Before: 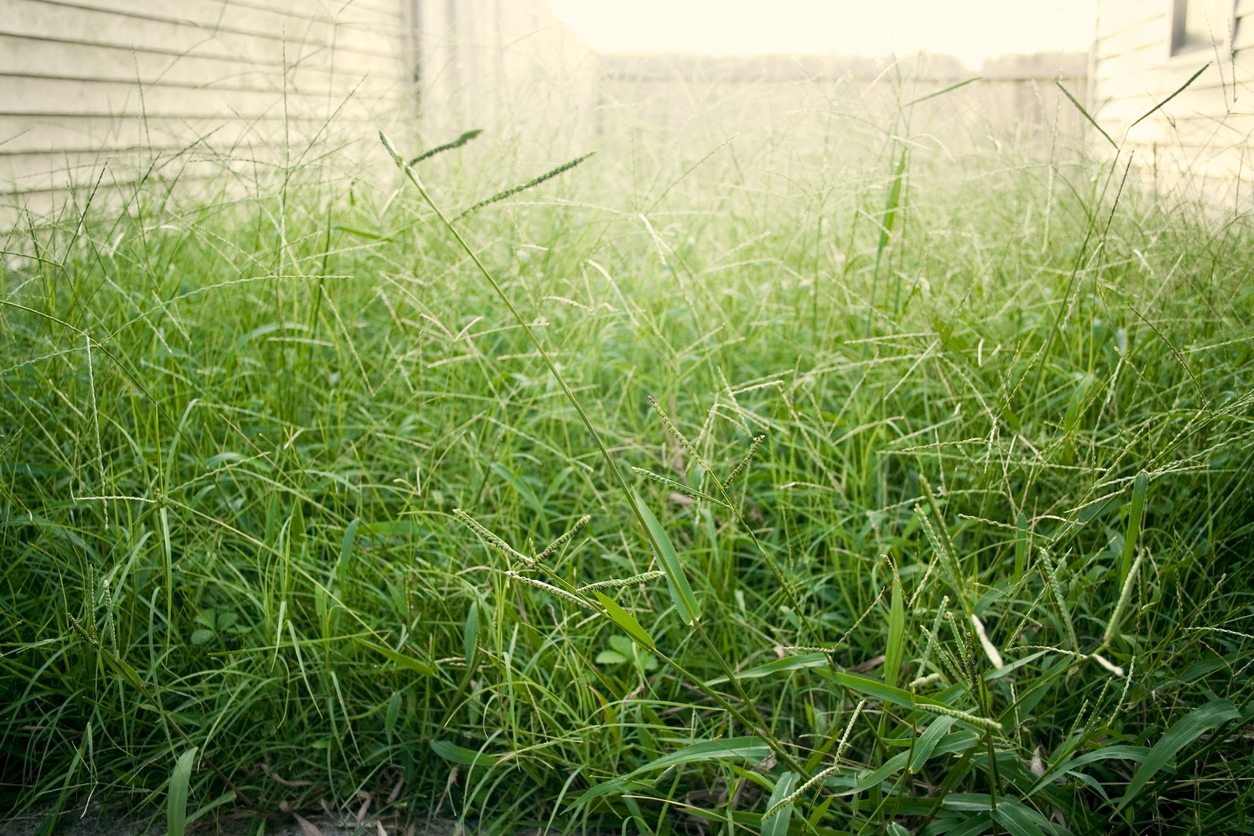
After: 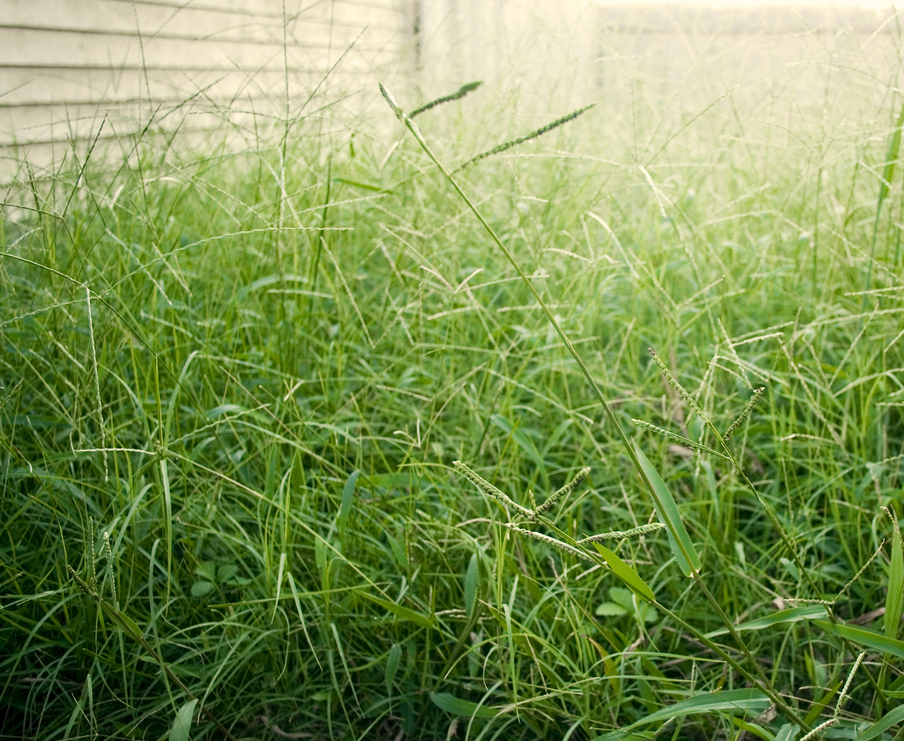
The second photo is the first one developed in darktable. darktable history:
crop: top 5.755%, right 27.871%, bottom 5.541%
